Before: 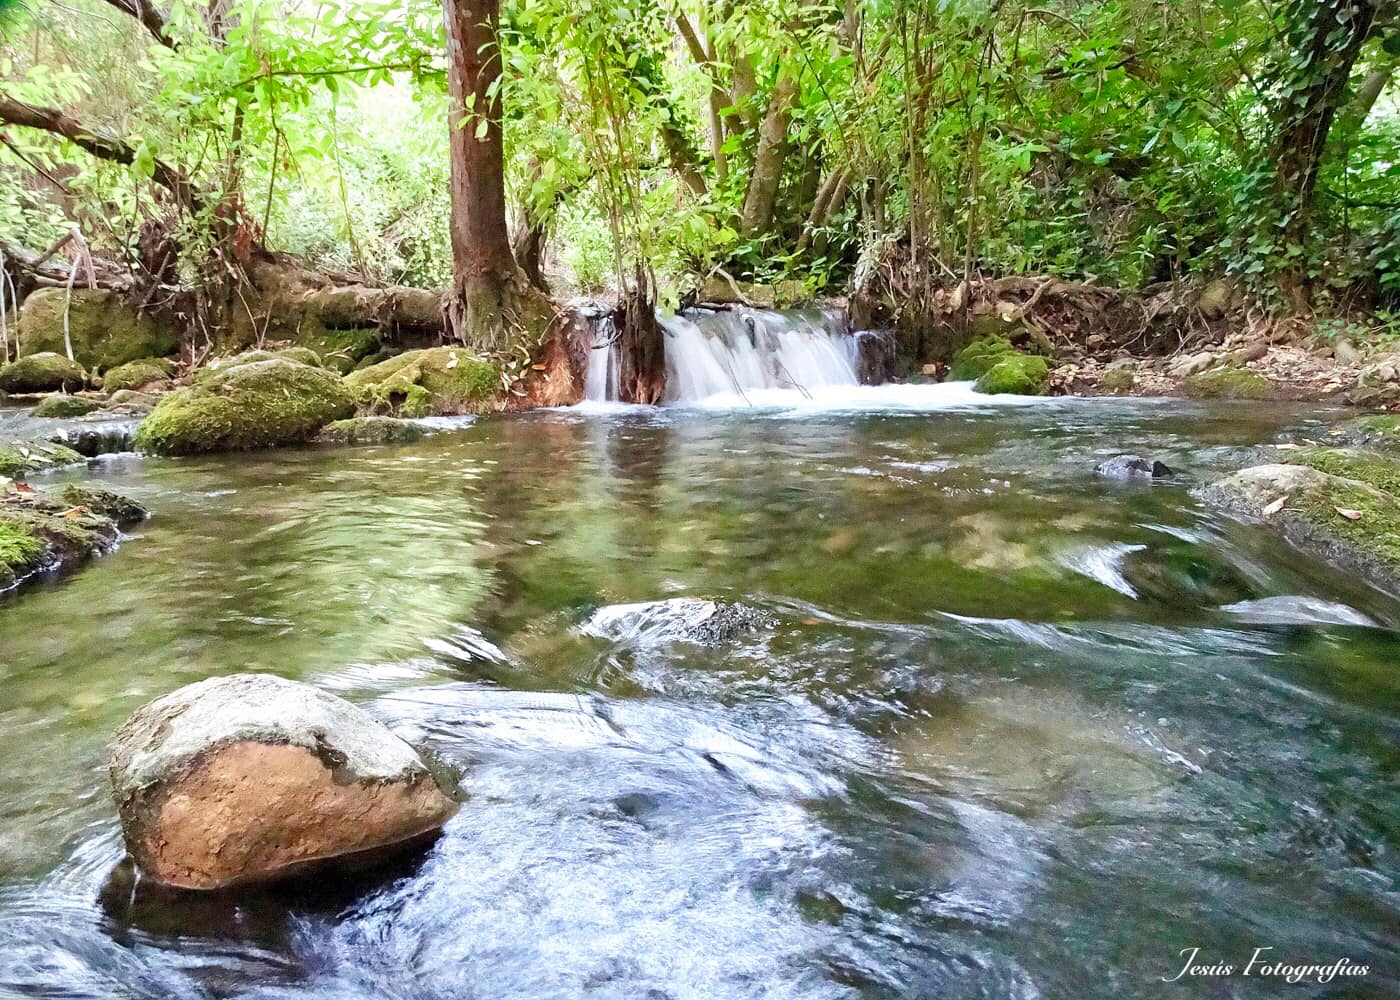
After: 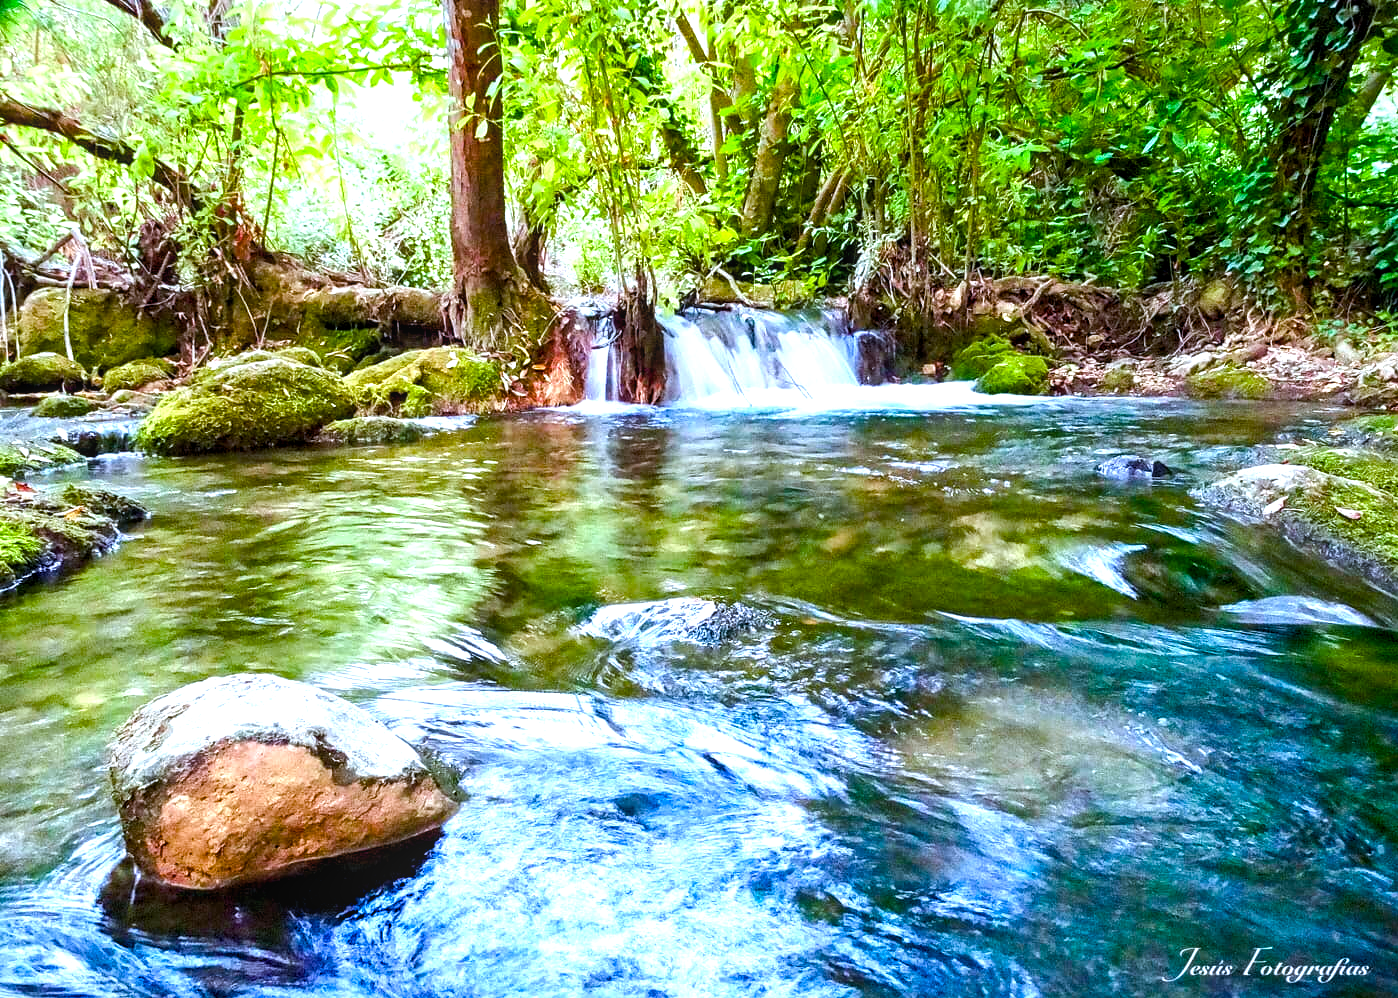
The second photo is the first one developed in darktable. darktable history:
color balance rgb: global offset › luminance -0.37%, perceptual saturation grading › highlights -17.77%, perceptual saturation grading › mid-tones 33.1%, perceptual saturation grading › shadows 50.52%, perceptual brilliance grading › highlights 20%, perceptual brilliance grading › mid-tones 20%, perceptual brilliance grading › shadows -20%, global vibrance 50%
crop: top 0.05%, bottom 0.098%
color calibration: output R [0.994, 0.059, -0.119, 0], output G [-0.036, 1.09, -0.119, 0], output B [0.078, -0.108, 0.961, 0], illuminant custom, x 0.371, y 0.382, temperature 4281.14 K
local contrast: on, module defaults
